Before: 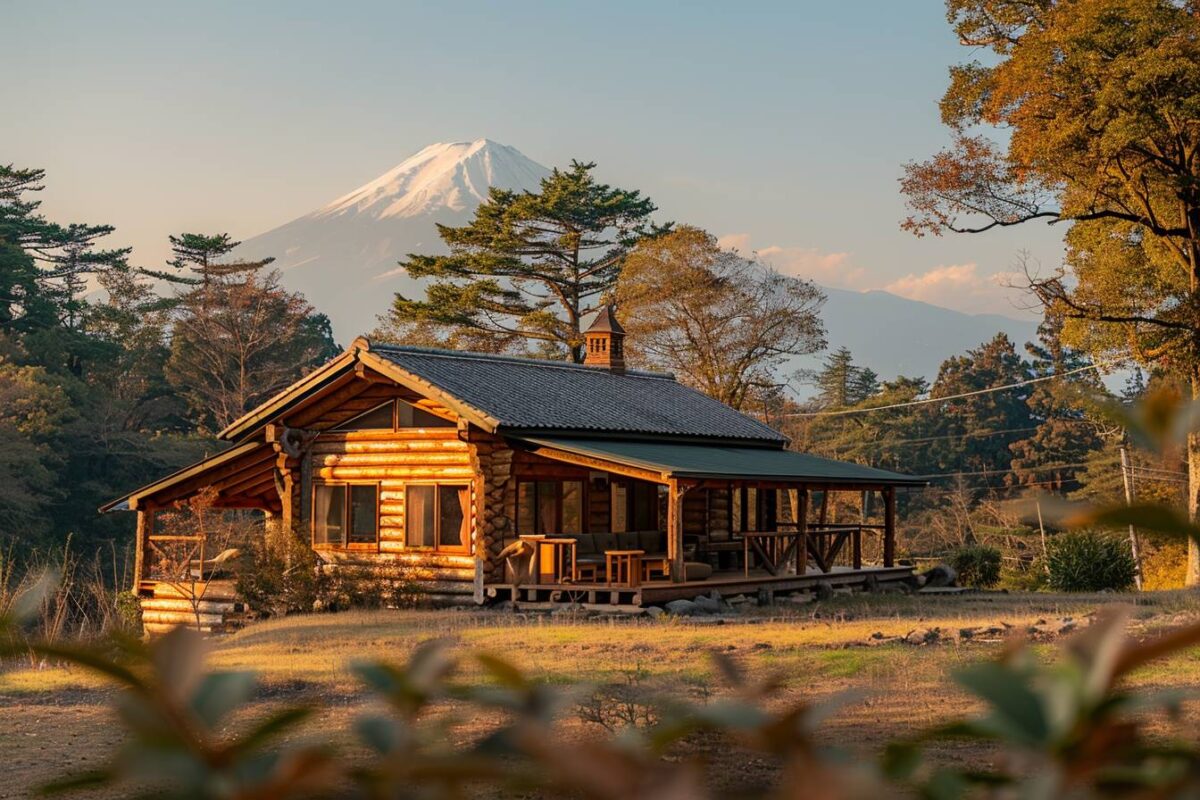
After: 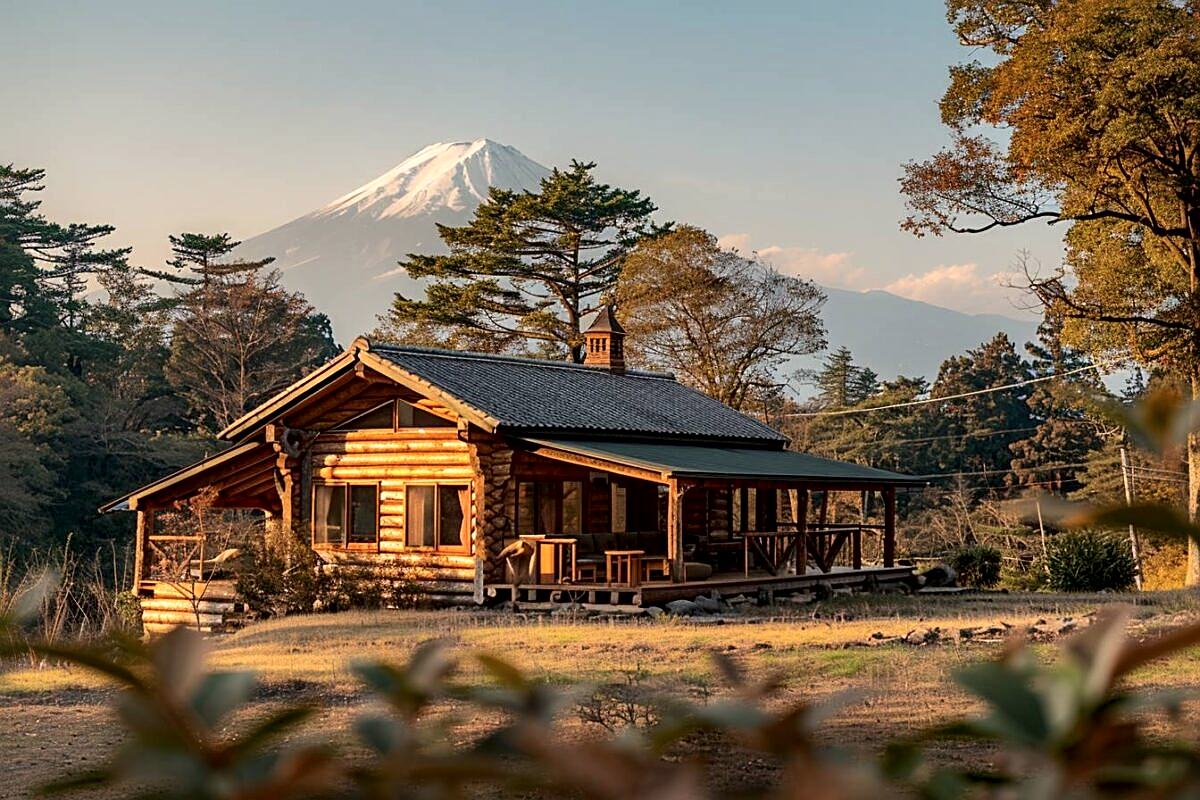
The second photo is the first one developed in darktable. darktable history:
sharpen: on, module defaults
local contrast: mode bilateral grid, contrast 99, coarseness 99, detail 165%, midtone range 0.2
contrast brightness saturation: contrast 0.006, saturation -0.066
